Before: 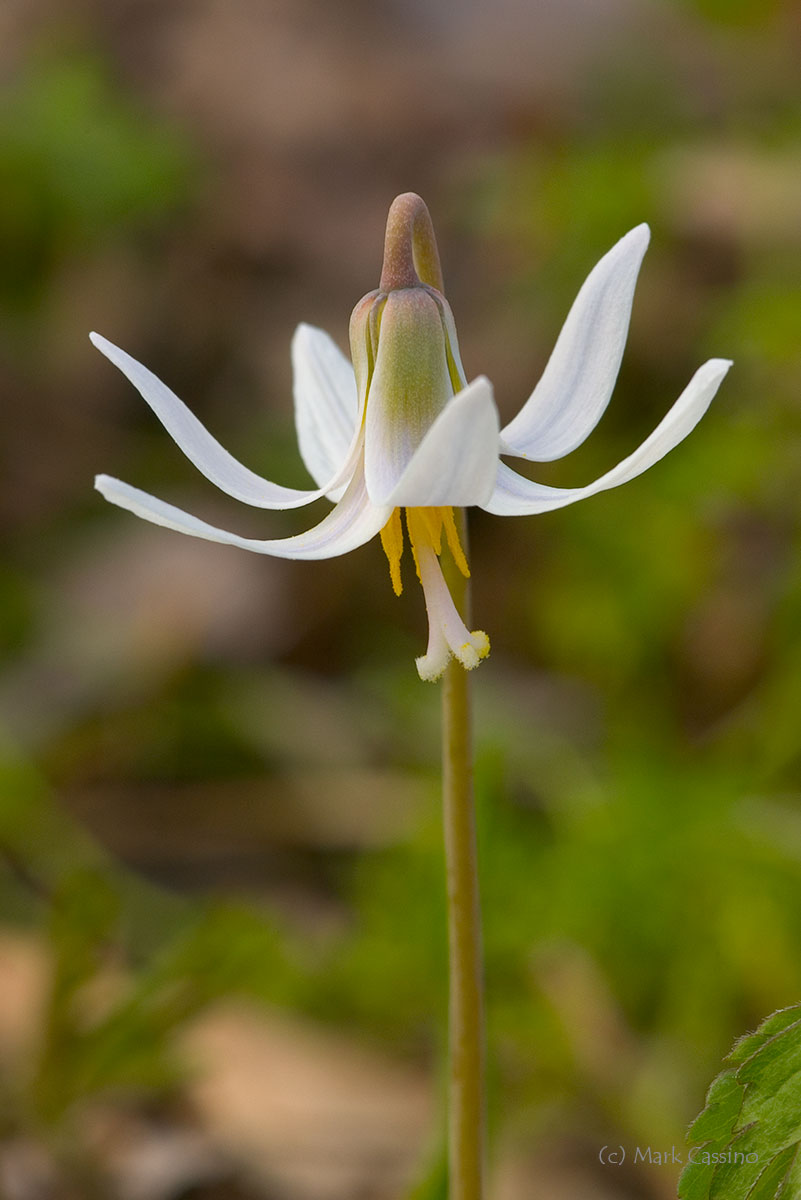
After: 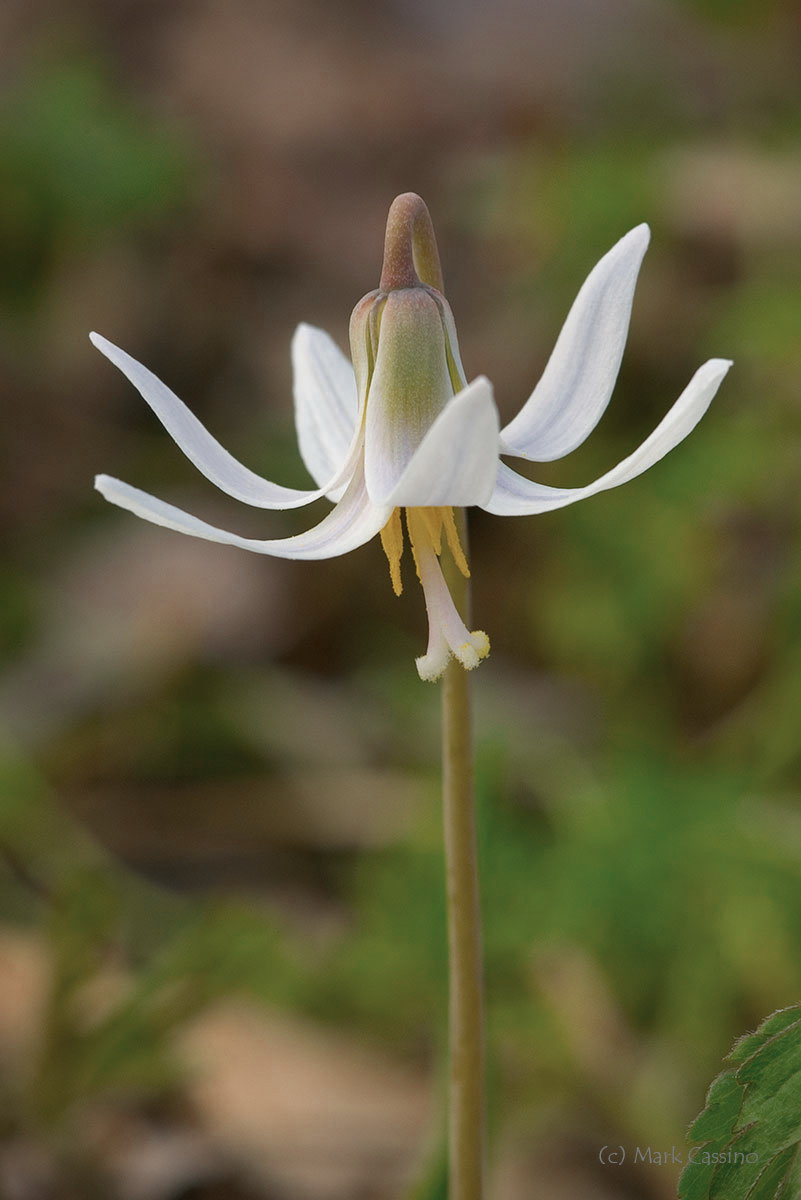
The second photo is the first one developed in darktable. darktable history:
color zones: curves: ch0 [(0, 0.5) (0.125, 0.4) (0.25, 0.5) (0.375, 0.4) (0.5, 0.4) (0.625, 0.35) (0.75, 0.35) (0.875, 0.5)]; ch1 [(0, 0.35) (0.125, 0.45) (0.25, 0.35) (0.375, 0.35) (0.5, 0.35) (0.625, 0.35) (0.75, 0.45) (0.875, 0.35)]; ch2 [(0, 0.6) (0.125, 0.5) (0.25, 0.5) (0.375, 0.6) (0.5, 0.6) (0.625, 0.5) (0.75, 0.5) (0.875, 0.5)]
vignetting: saturation 0, unbound false
